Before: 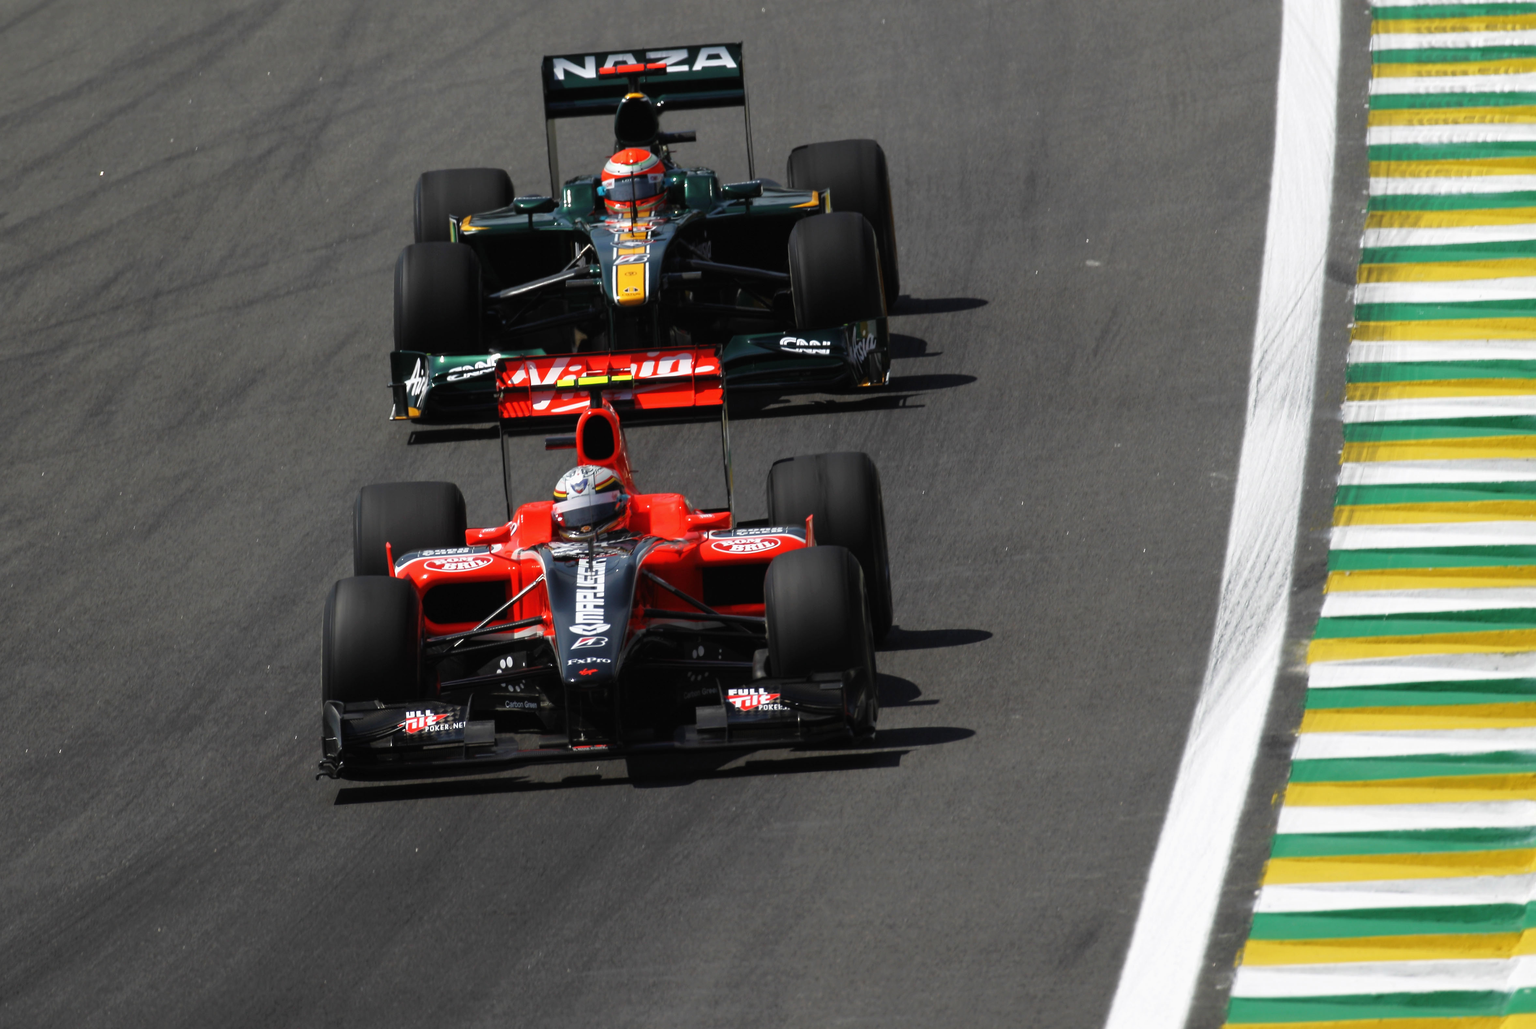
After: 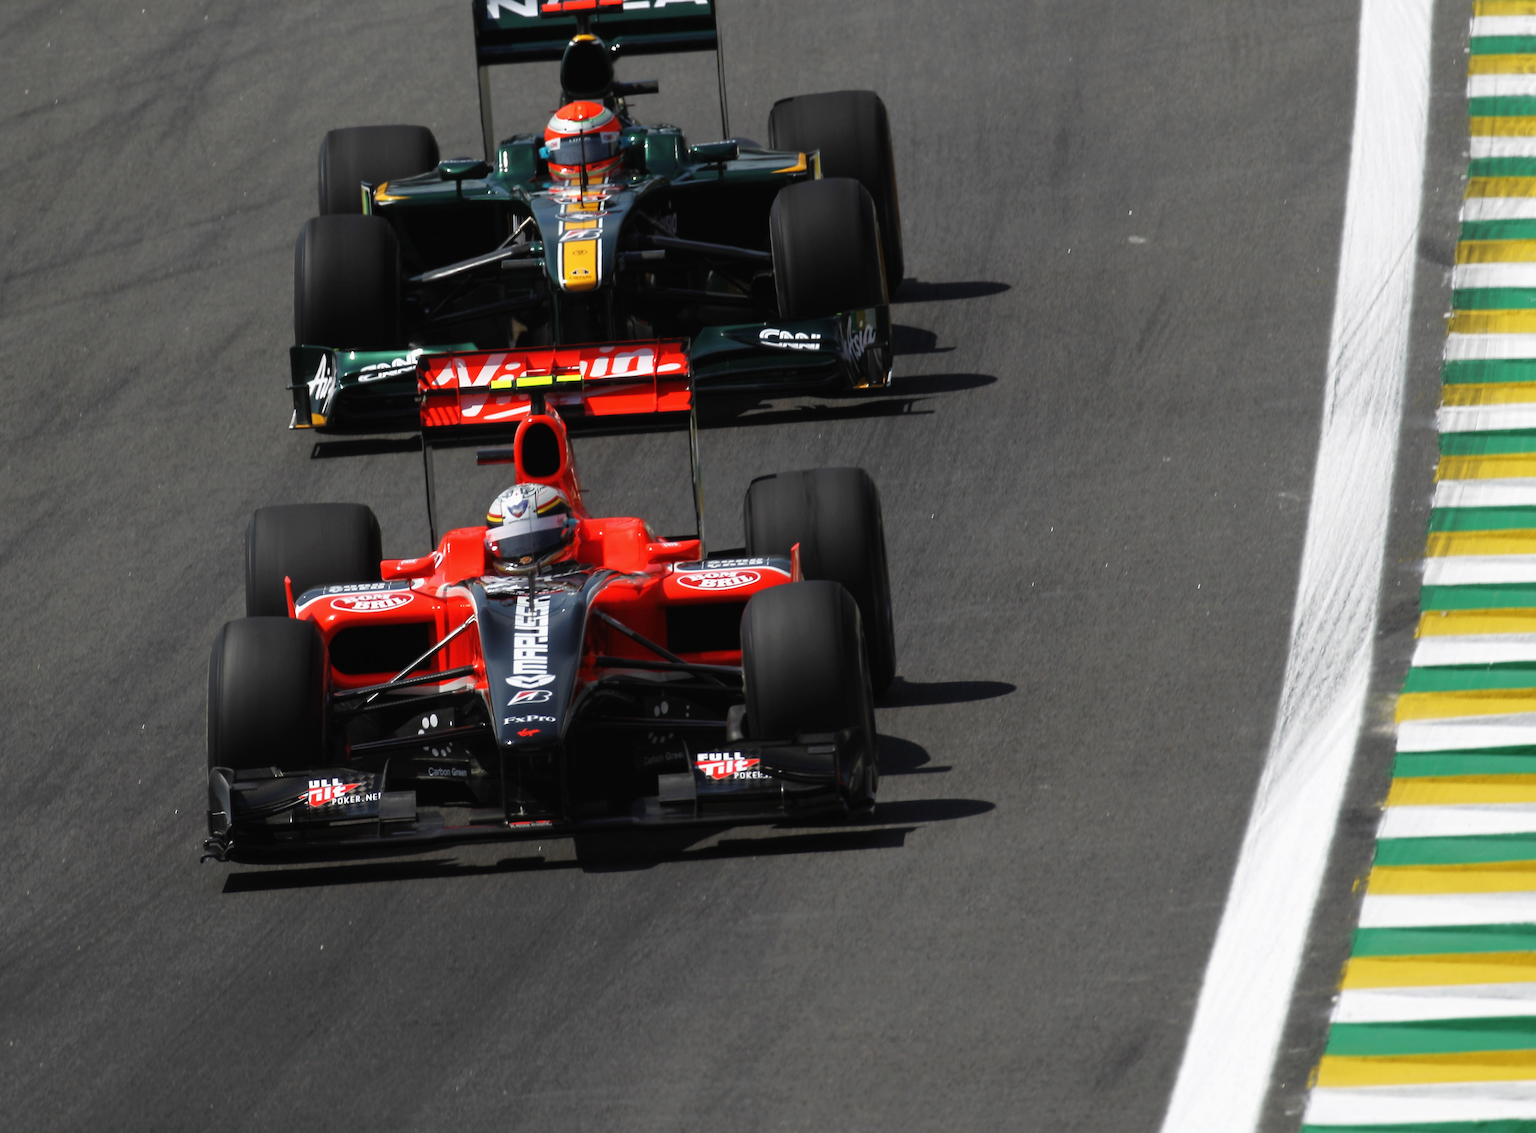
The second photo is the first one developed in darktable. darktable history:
crop: left 9.771%, top 6.288%, right 7.263%, bottom 2.347%
